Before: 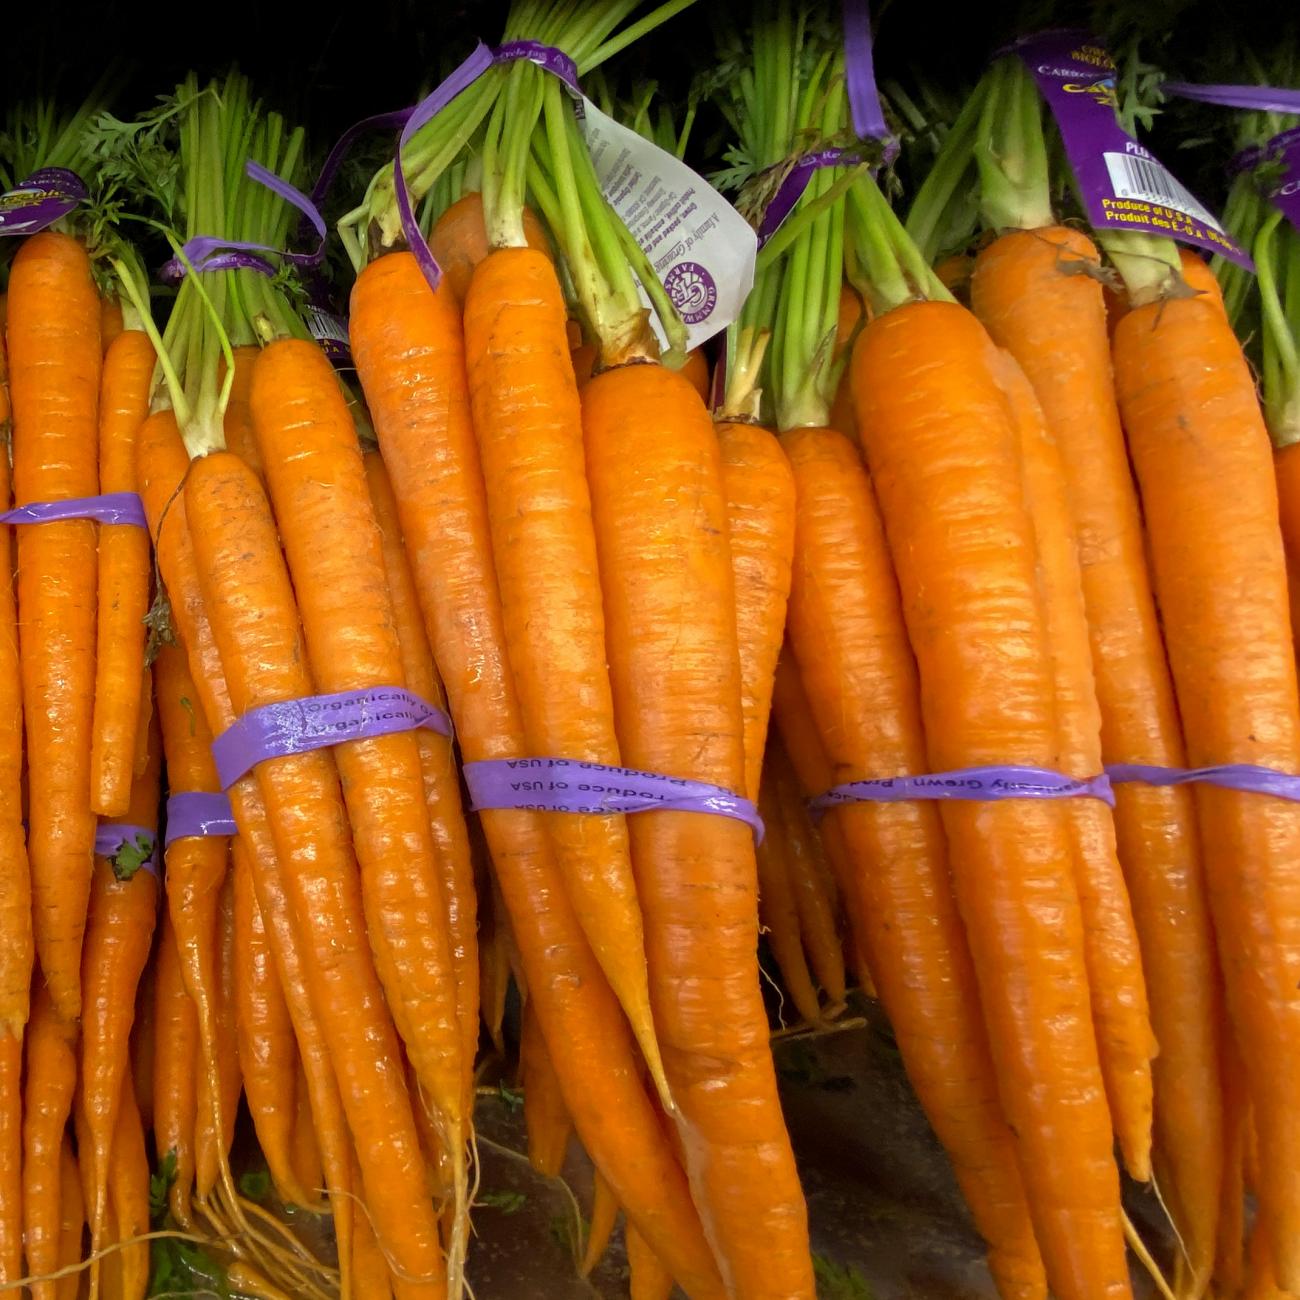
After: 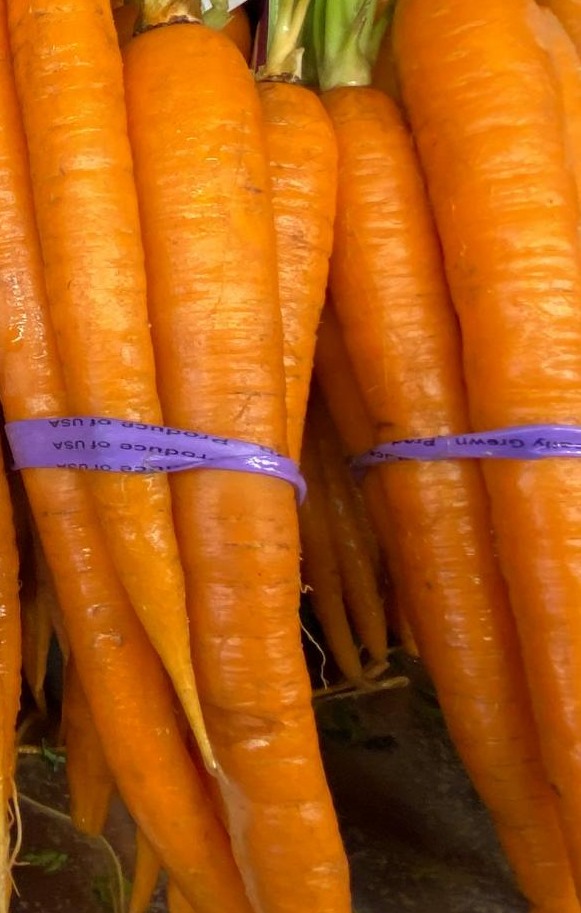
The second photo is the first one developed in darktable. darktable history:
crop: left 35.236%, top 26.307%, right 20.044%, bottom 3.423%
